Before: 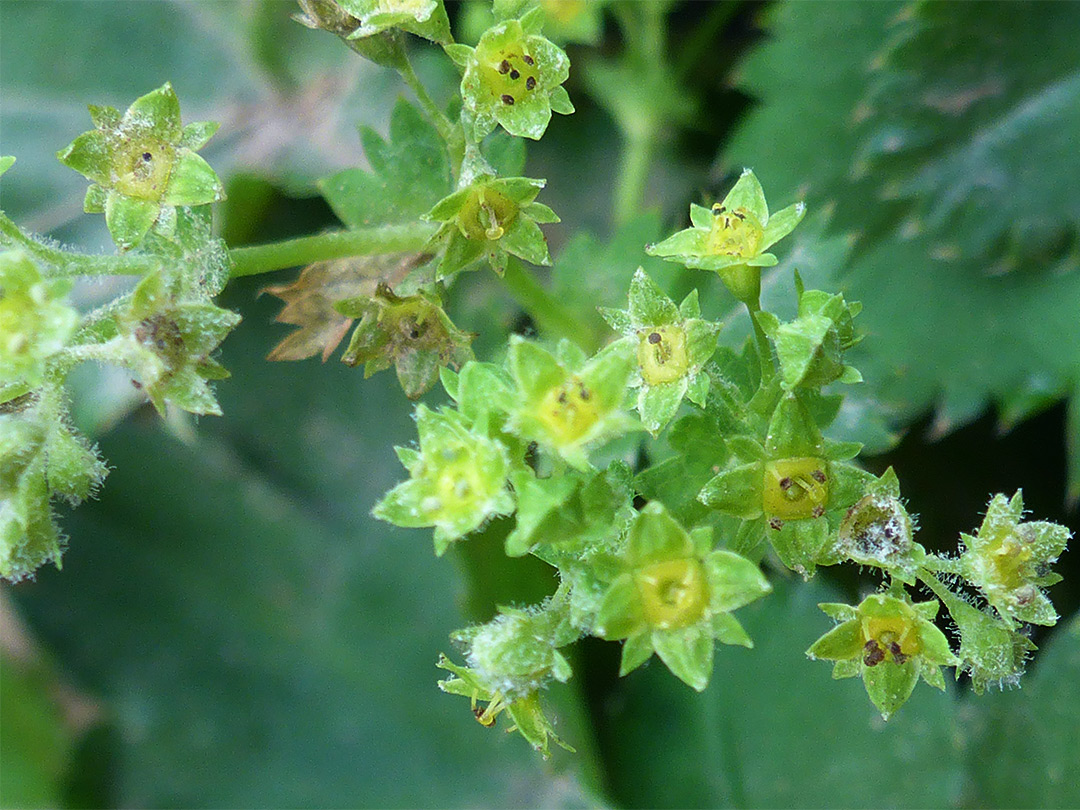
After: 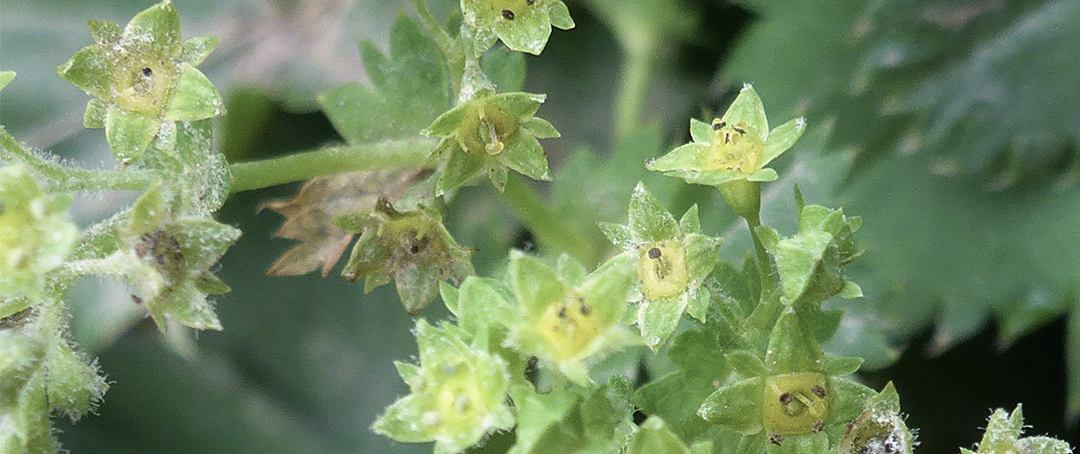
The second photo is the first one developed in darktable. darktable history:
color correction: highlights a* 5.6, highlights b* 5.17, saturation 0.677
crop and rotate: top 10.576%, bottom 33.308%
